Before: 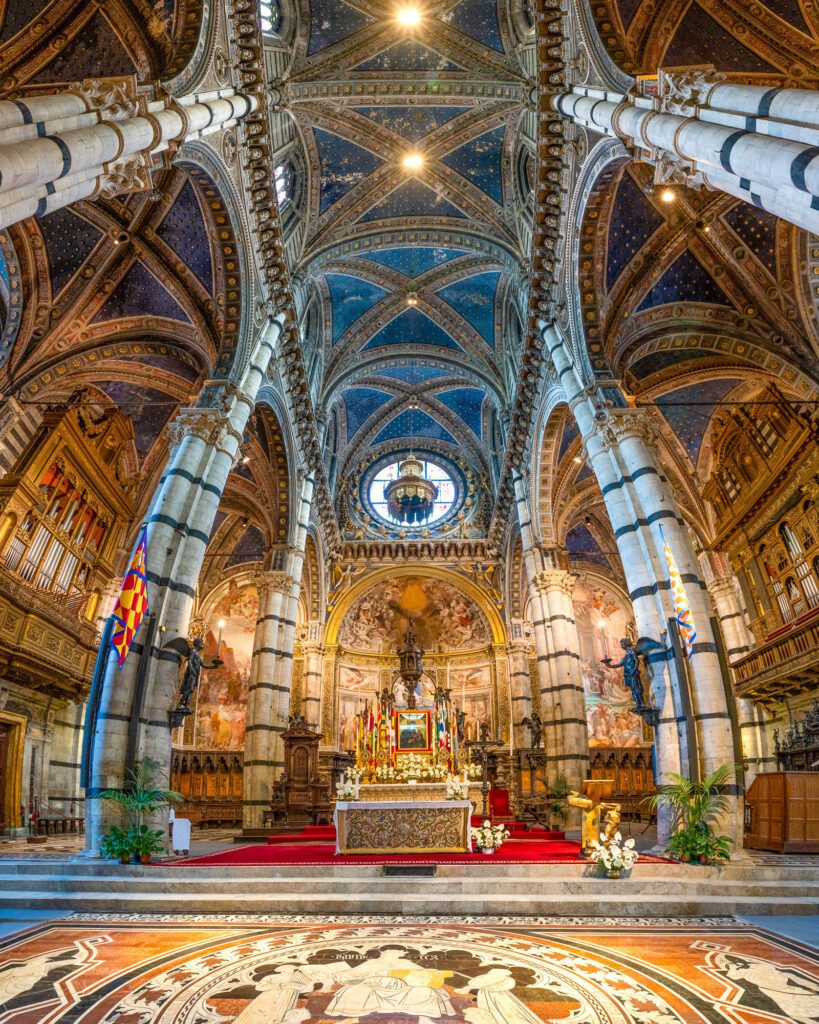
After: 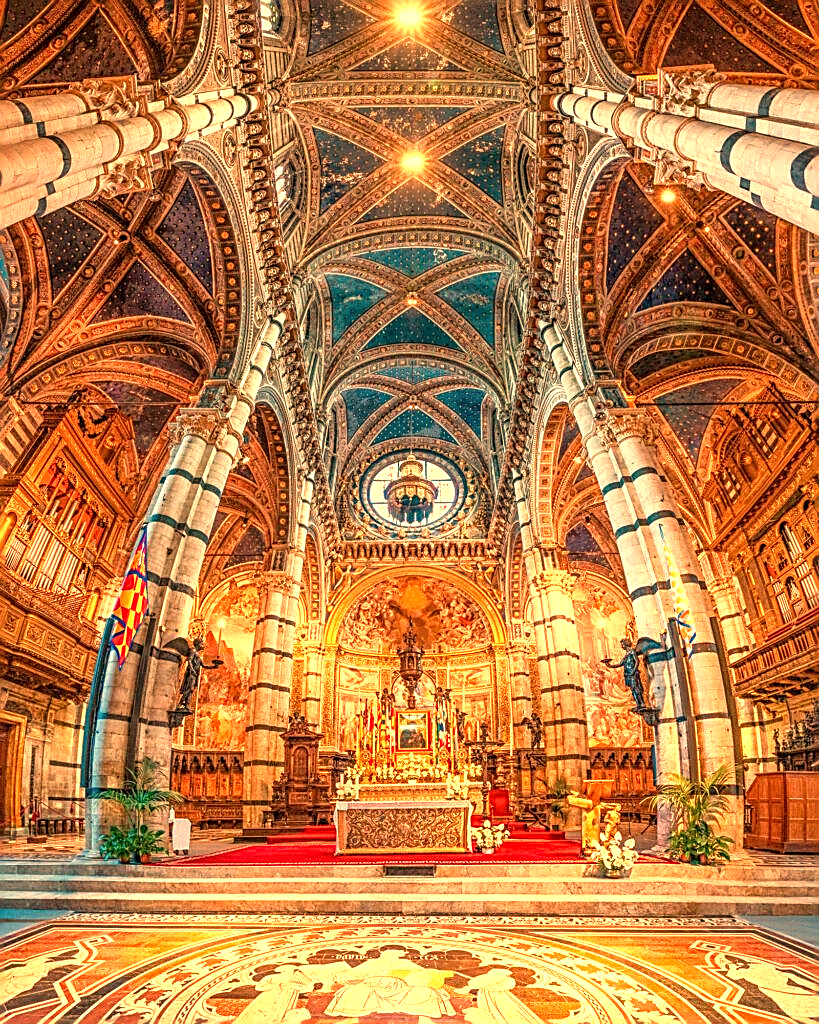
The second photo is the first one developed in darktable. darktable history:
local contrast: detail 117%
exposure: black level correction 0.001, exposure 0.5 EV, compensate exposure bias true, compensate highlight preservation false
white balance: red 1.467, blue 0.684
sharpen: amount 0.901
